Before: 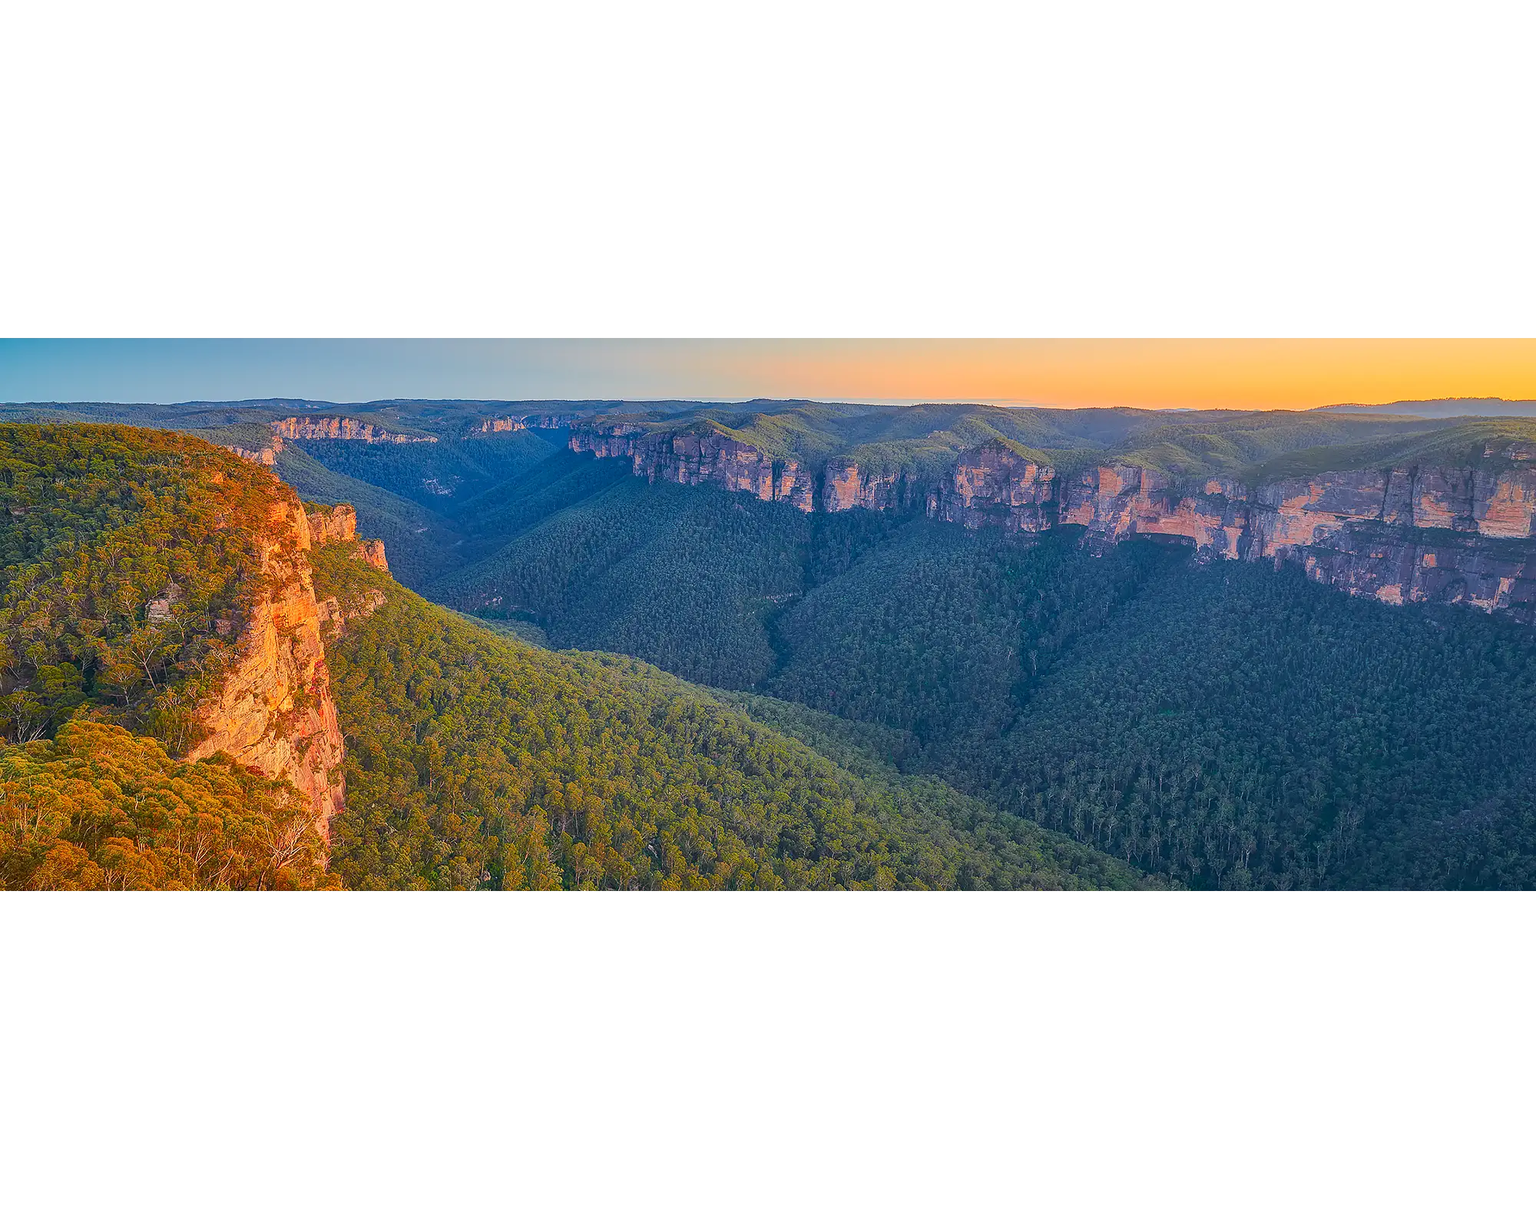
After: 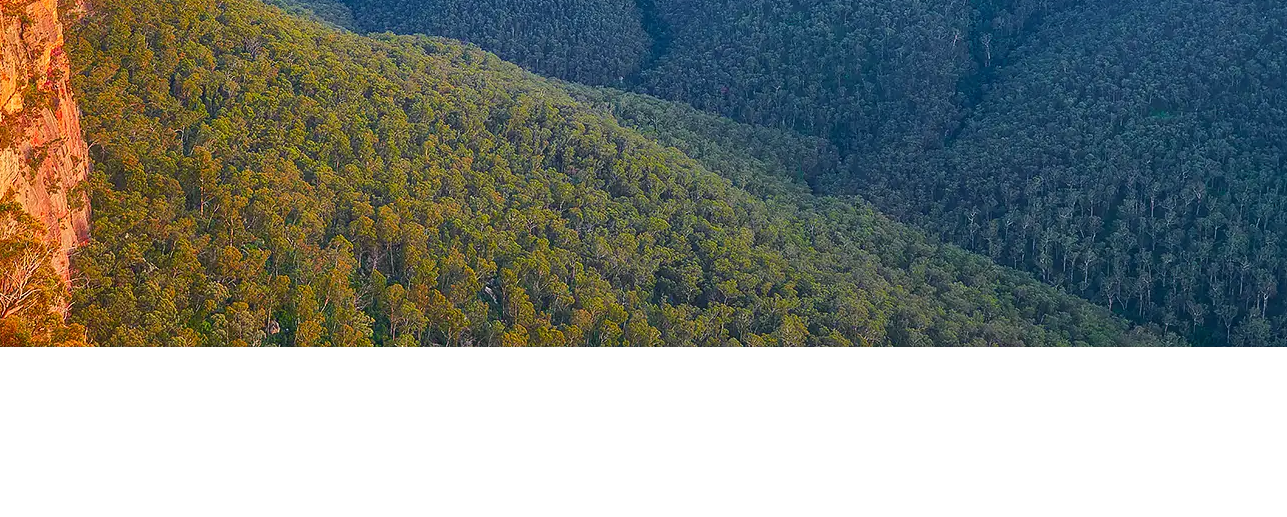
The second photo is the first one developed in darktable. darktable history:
crop: left 17.999%, top 50.814%, right 17.613%, bottom 16.84%
